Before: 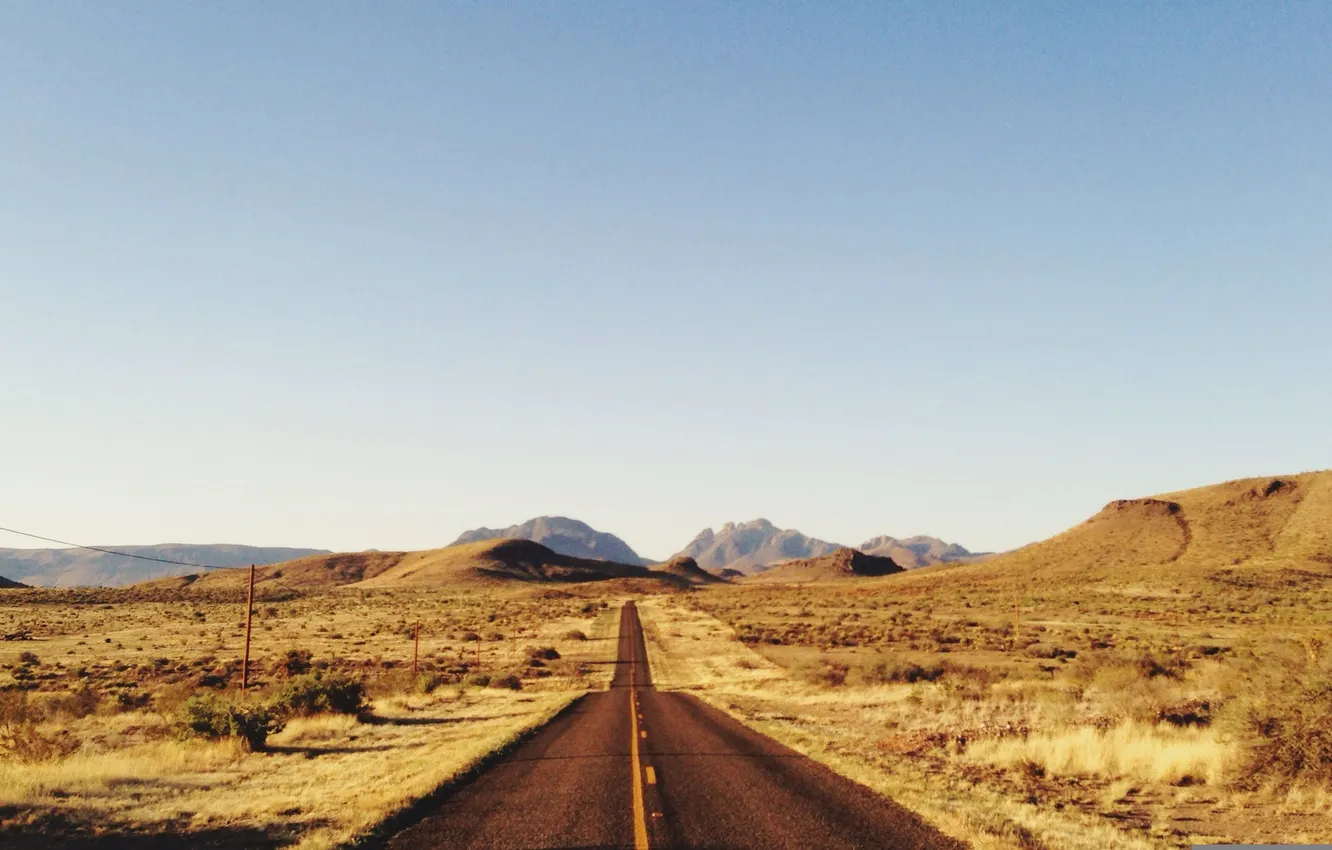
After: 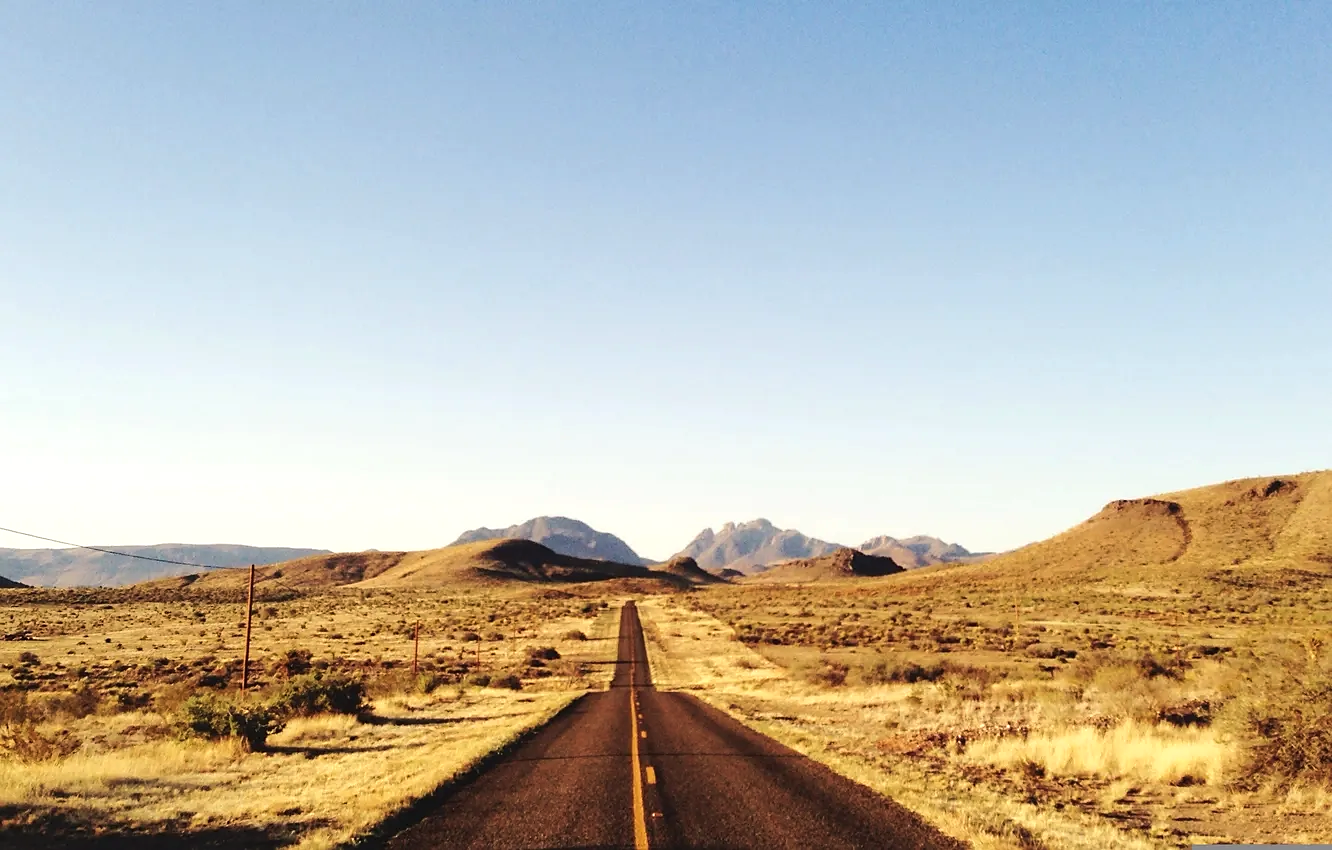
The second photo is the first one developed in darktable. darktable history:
tone equalizer: -8 EV -0.406 EV, -7 EV -0.377 EV, -6 EV -0.337 EV, -5 EV -0.213 EV, -3 EV 0.211 EV, -2 EV 0.304 EV, -1 EV 0.363 EV, +0 EV 0.393 EV, edges refinement/feathering 500, mask exposure compensation -1.57 EV, preserve details no
sharpen: radius 1.499, amount 0.406, threshold 1.169
